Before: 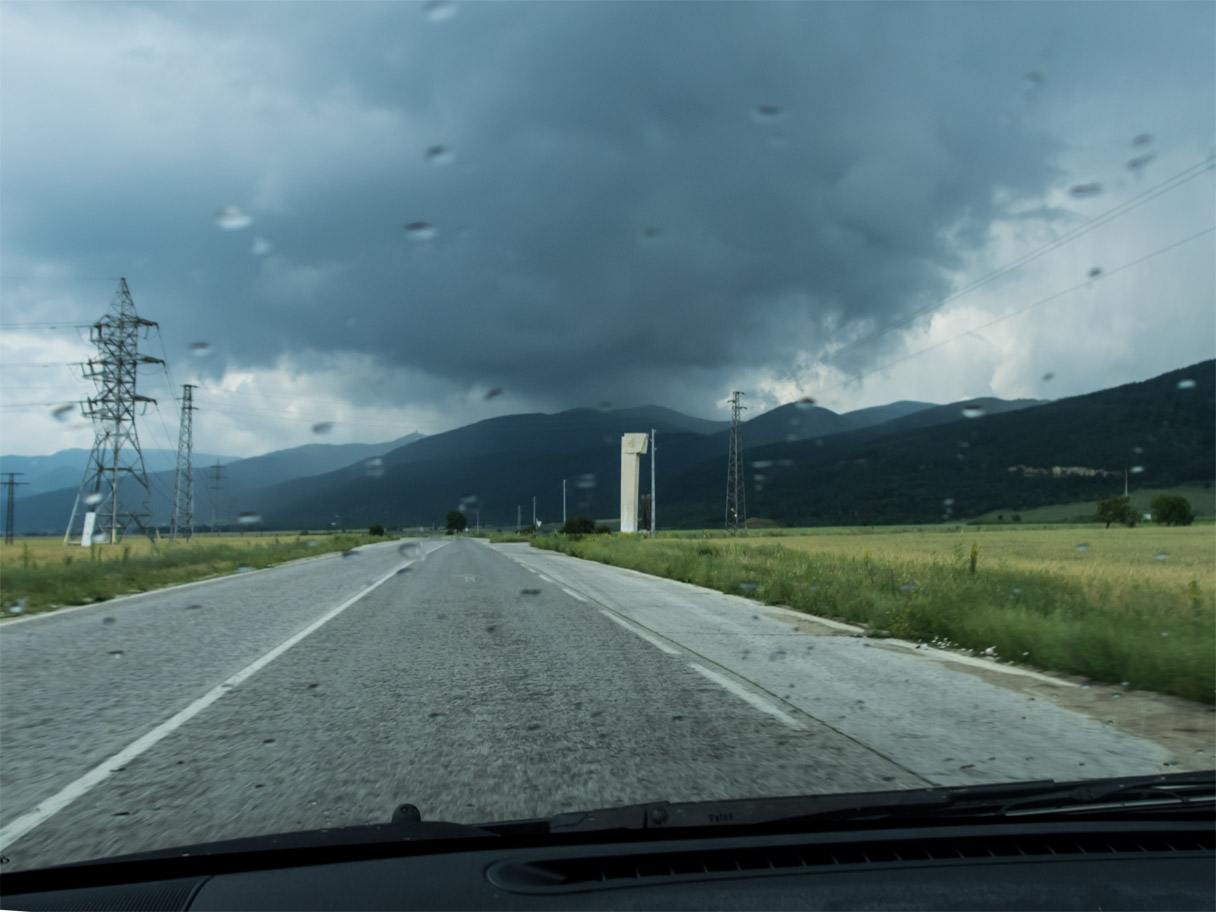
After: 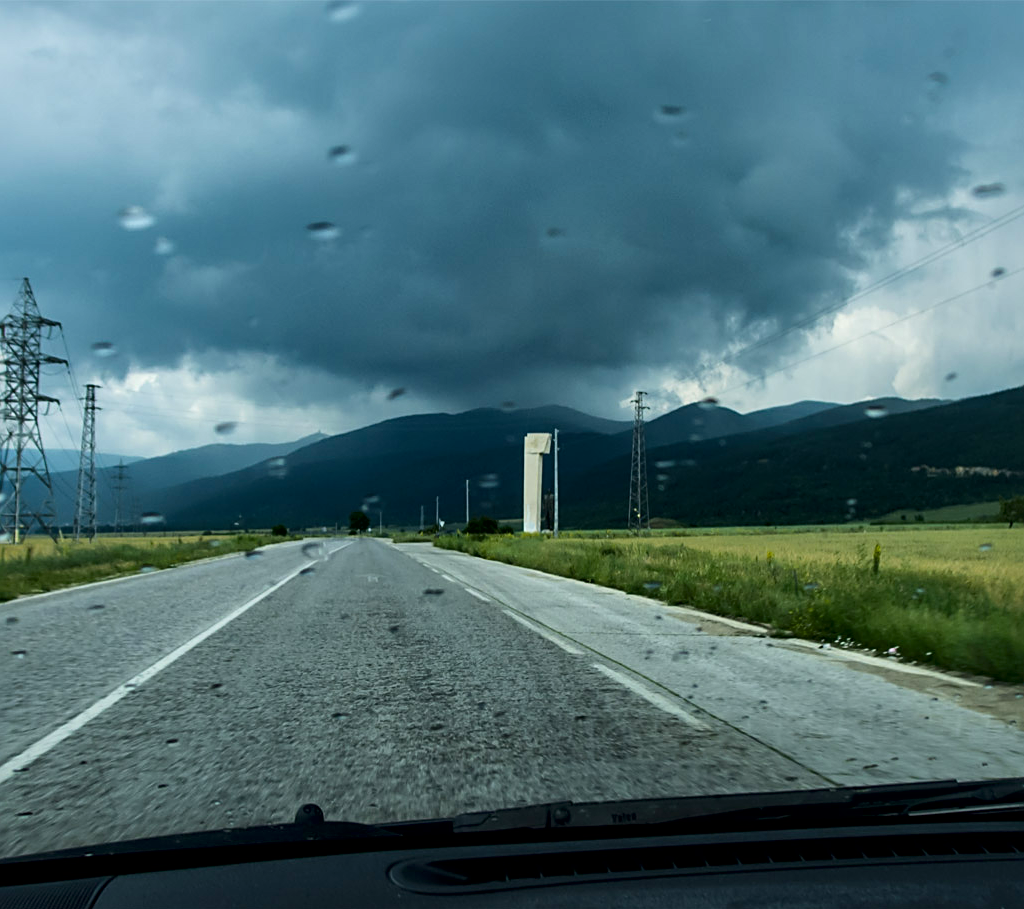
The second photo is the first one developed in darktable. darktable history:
crop: left 8.026%, right 7.374%
sharpen: on, module defaults
color balance rgb: perceptual saturation grading › global saturation 20%, global vibrance 20%
local contrast: mode bilateral grid, contrast 25, coarseness 60, detail 151%, midtone range 0.2
contrast brightness saturation: contrast 0.03, brightness -0.04
white balance: emerald 1
